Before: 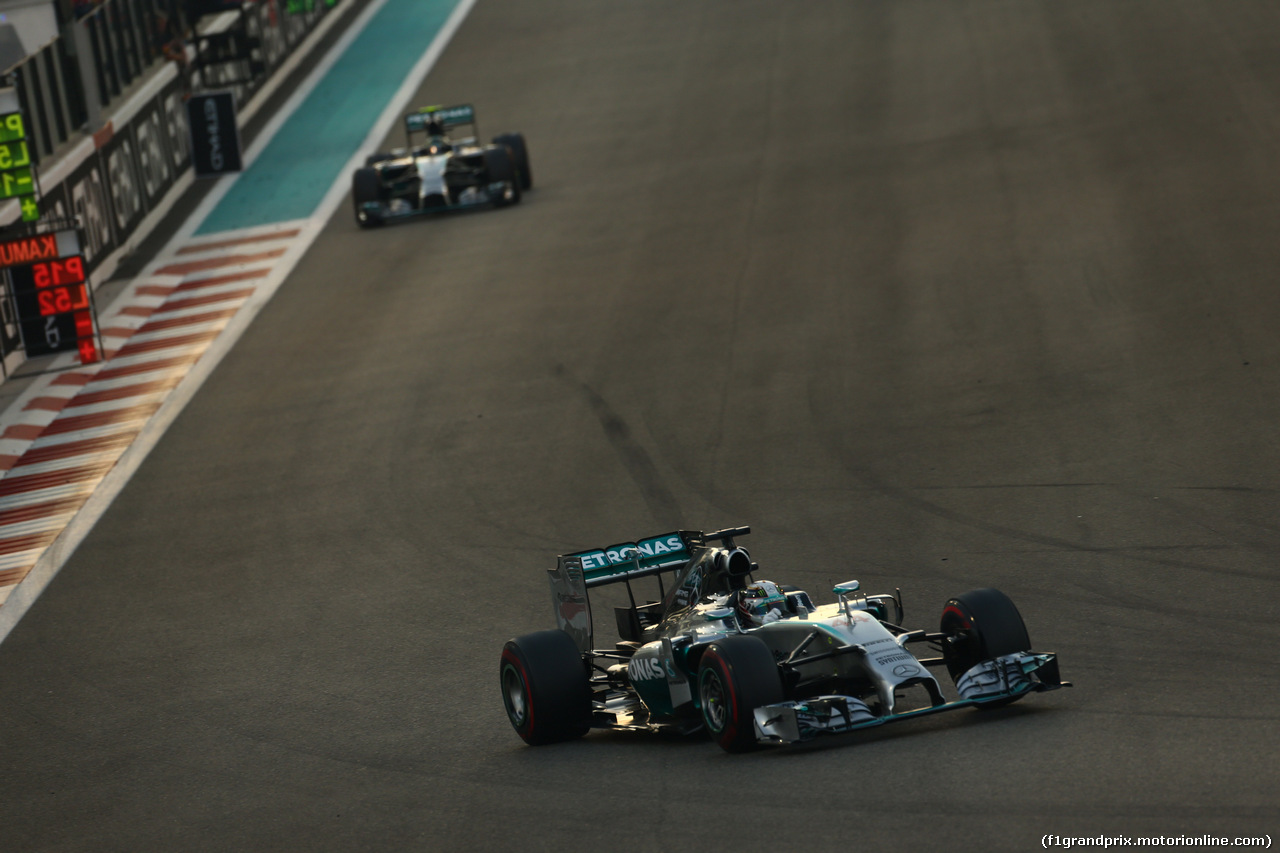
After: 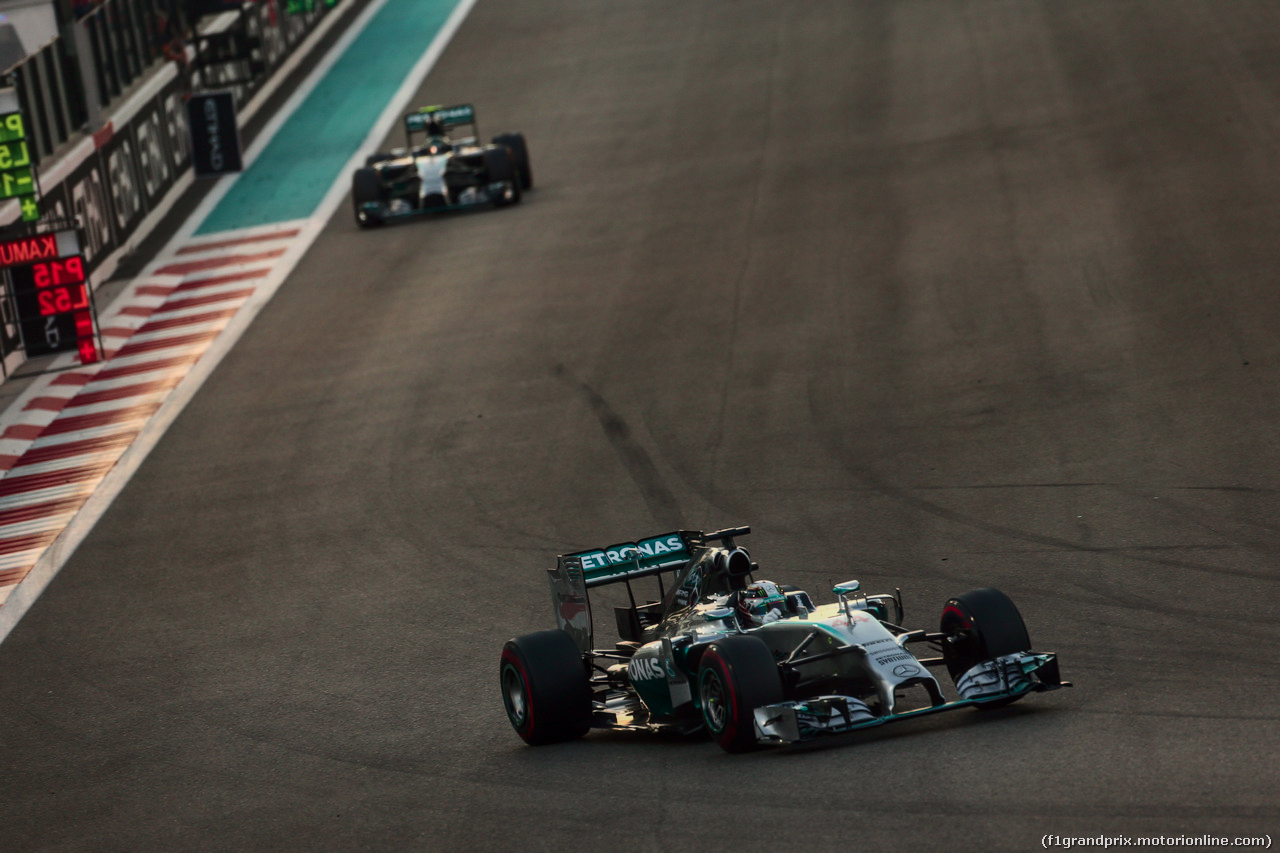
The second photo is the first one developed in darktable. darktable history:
local contrast: on, module defaults
velvia: on, module defaults
tone curve: curves: ch0 [(0, 0.023) (0.184, 0.168) (0.491, 0.519) (0.748, 0.765) (1, 0.919)]; ch1 [(0, 0) (0.179, 0.173) (0.322, 0.32) (0.424, 0.424) (0.496, 0.501) (0.563, 0.586) (0.761, 0.803) (1, 1)]; ch2 [(0, 0) (0.434, 0.447) (0.483, 0.487) (0.557, 0.541) (0.697, 0.68) (1, 1)], color space Lab, independent channels, preserve colors none
